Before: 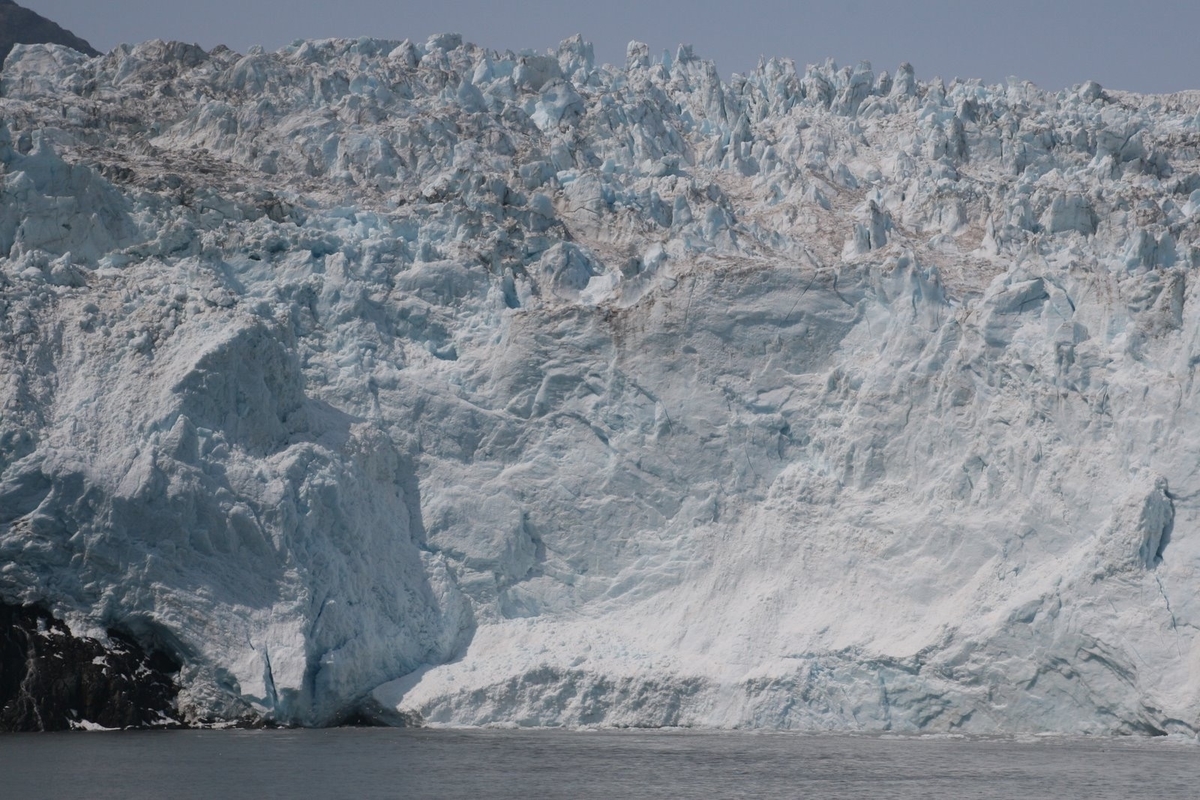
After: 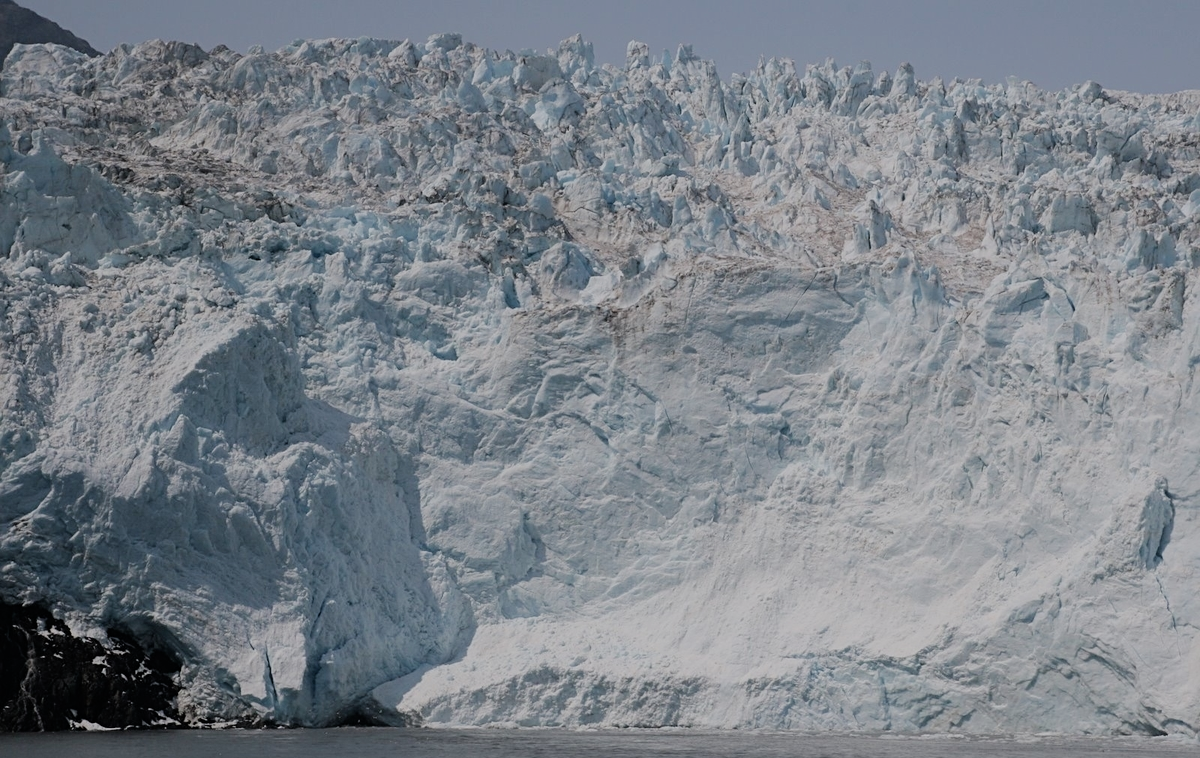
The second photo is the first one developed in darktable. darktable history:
sharpen: radius 2.517, amount 0.326
filmic rgb: black relative exposure -7.65 EV, white relative exposure 4.56 EV, threshold 2.94 EV, hardness 3.61, enable highlight reconstruction true
crop and rotate: top 0.006%, bottom 5.188%
